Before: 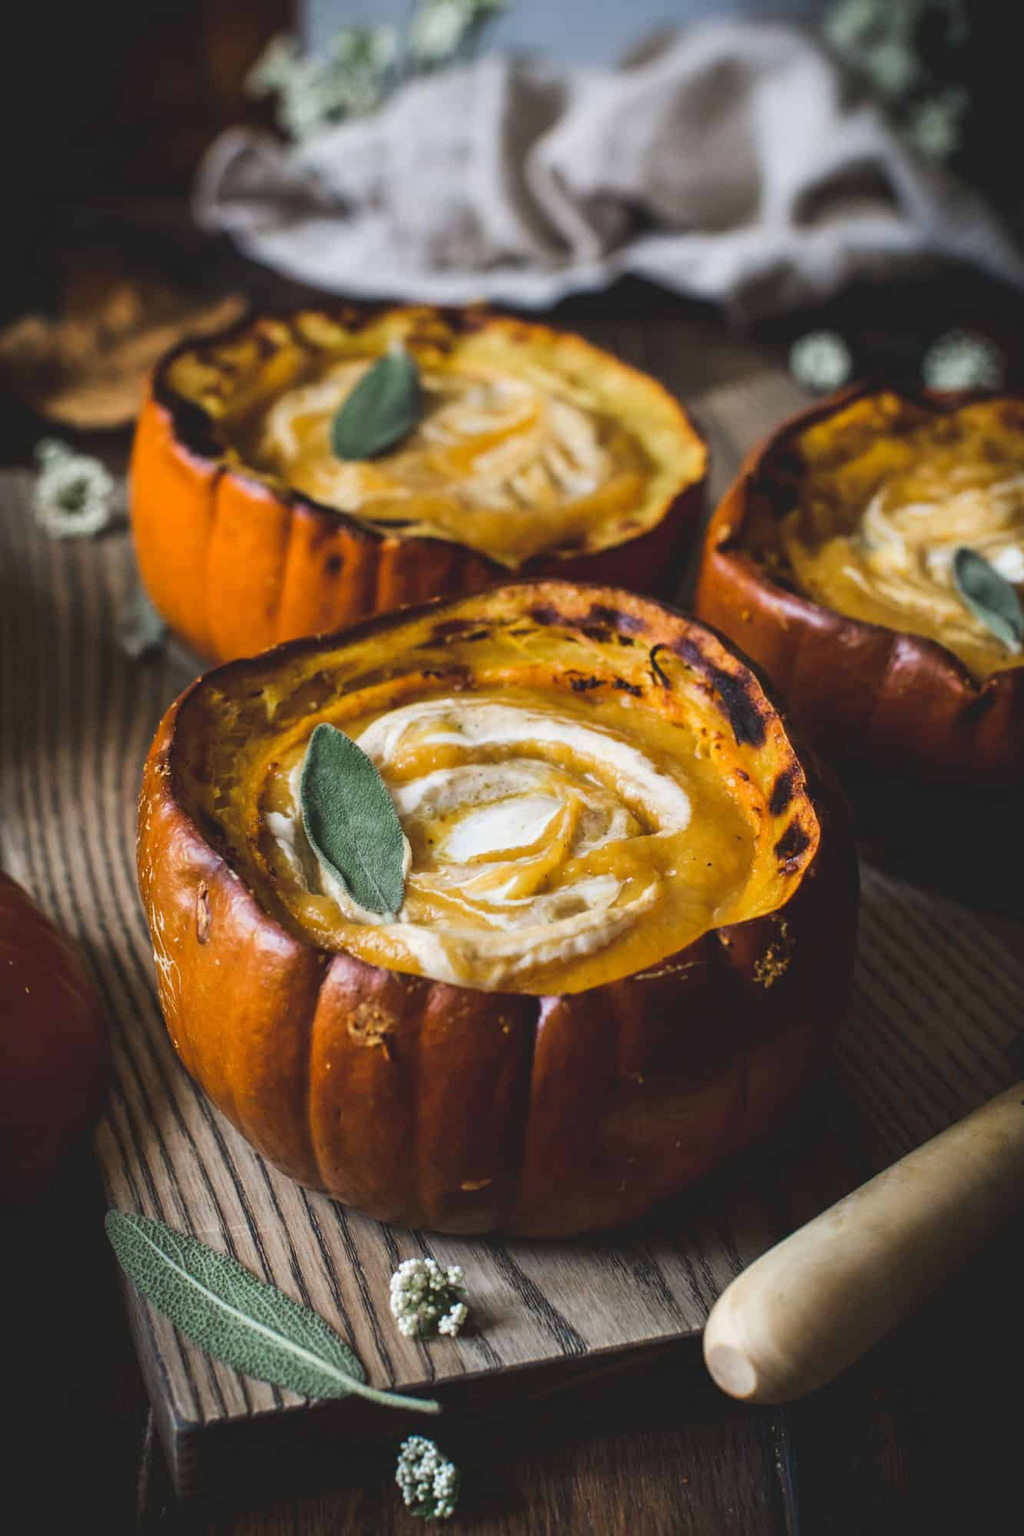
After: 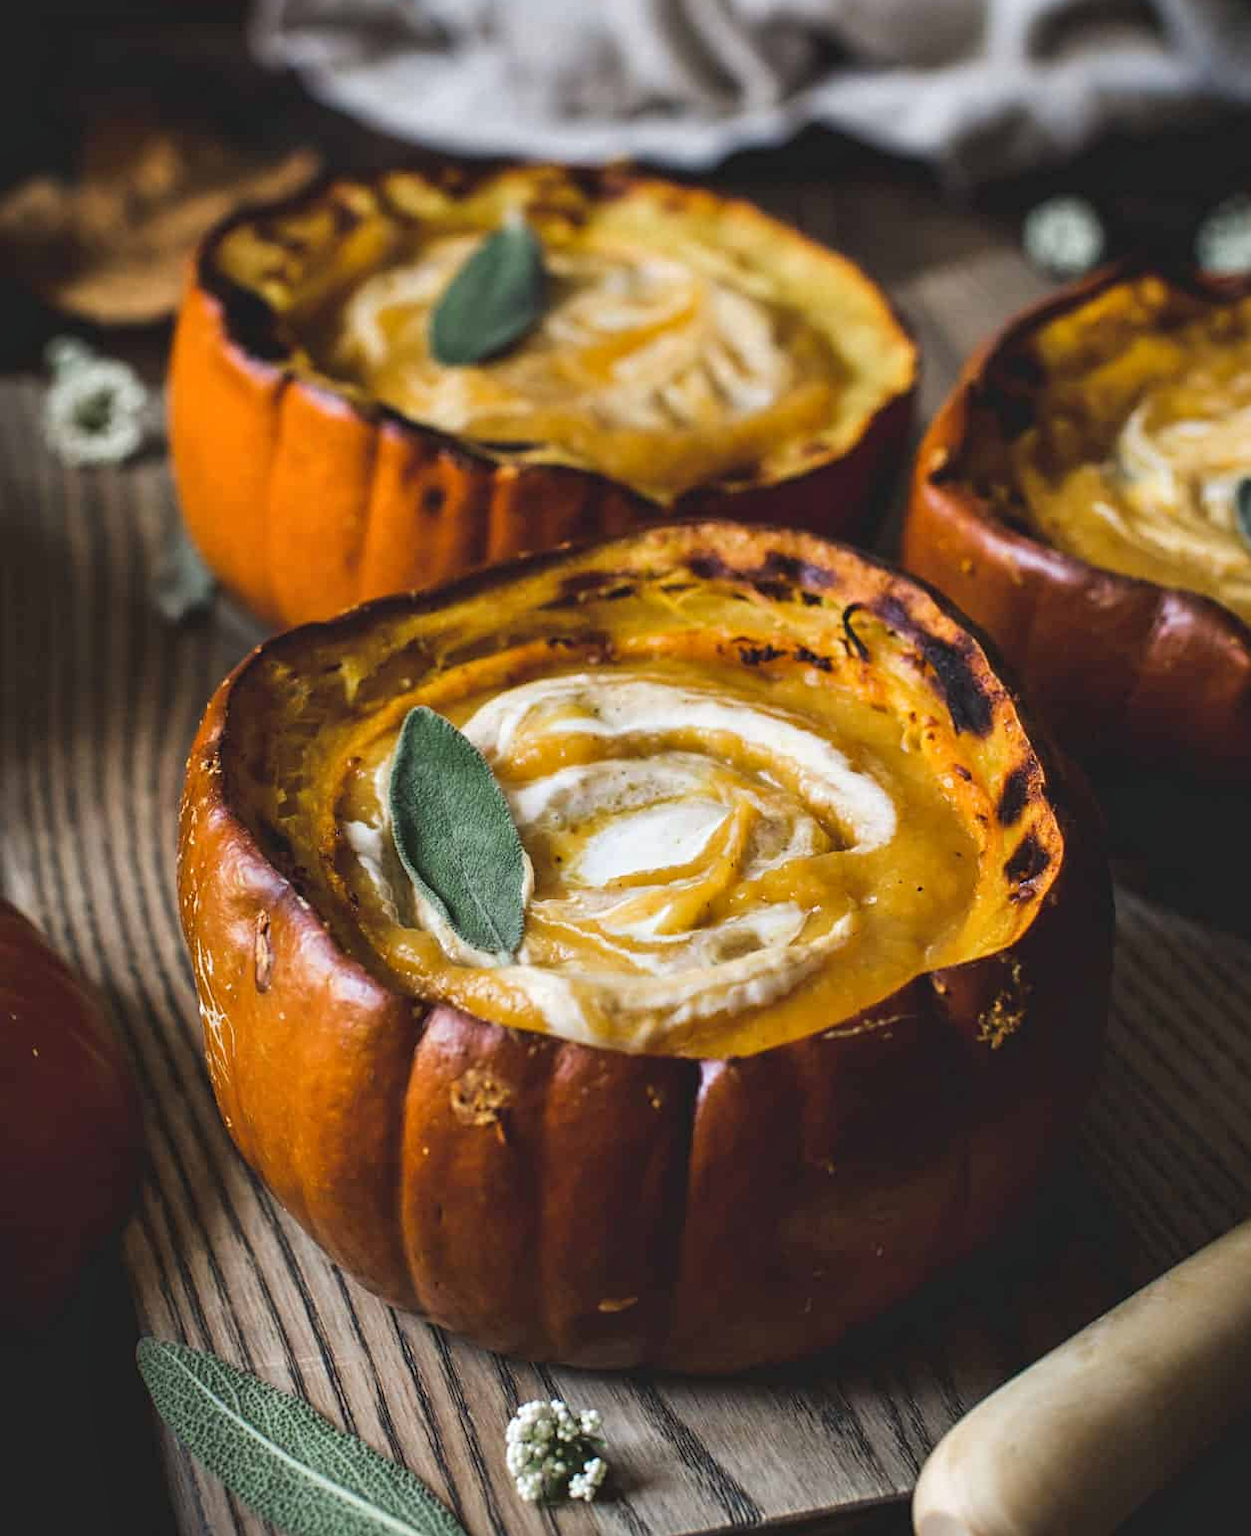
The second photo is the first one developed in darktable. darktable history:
contrast equalizer: octaves 7, y [[0.6 ×6], [0.55 ×6], [0 ×6], [0 ×6], [0 ×6]], mix 0.15
crop and rotate: angle 0.03°, top 11.643%, right 5.651%, bottom 11.189%
sharpen: amount 0.2
